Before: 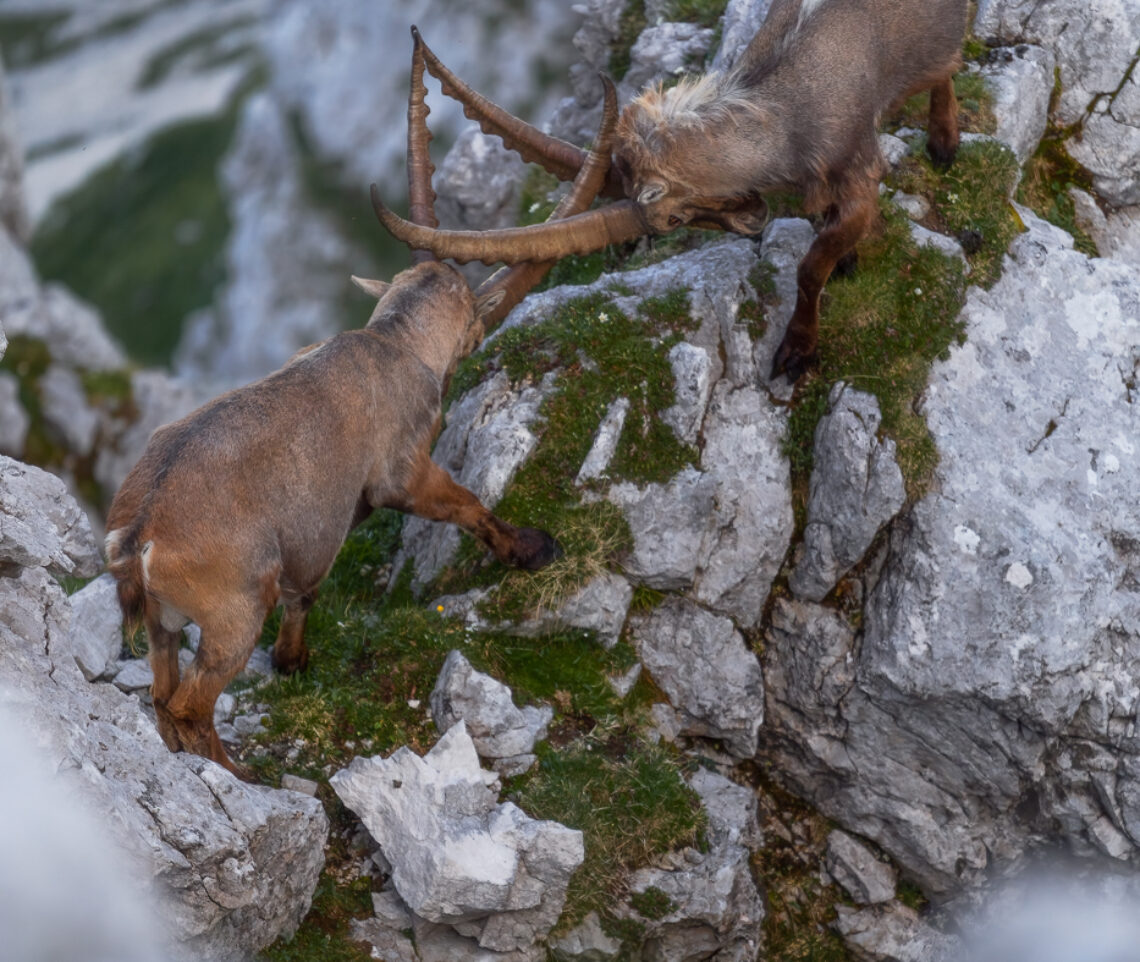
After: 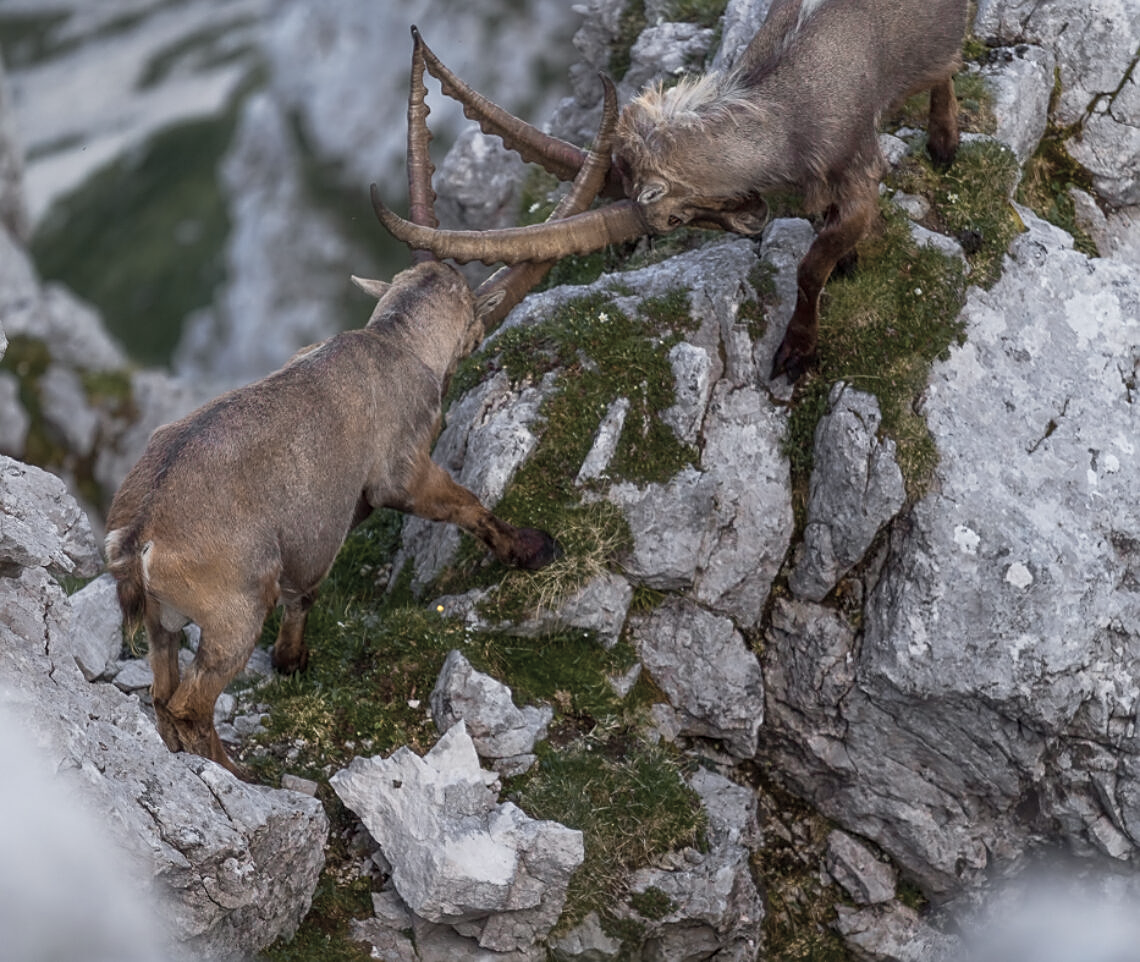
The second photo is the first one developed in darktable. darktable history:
color balance rgb: perceptual saturation grading › global saturation 25%, global vibrance 20%
color zones: curves: ch0 [(0, 0.6) (0.129, 0.585) (0.193, 0.596) (0.429, 0.5) (0.571, 0.5) (0.714, 0.5) (0.857, 0.5) (1, 0.6)]; ch1 [(0, 0.453) (0.112, 0.245) (0.213, 0.252) (0.429, 0.233) (0.571, 0.231) (0.683, 0.242) (0.857, 0.296) (1, 0.453)]
sharpen: on, module defaults
